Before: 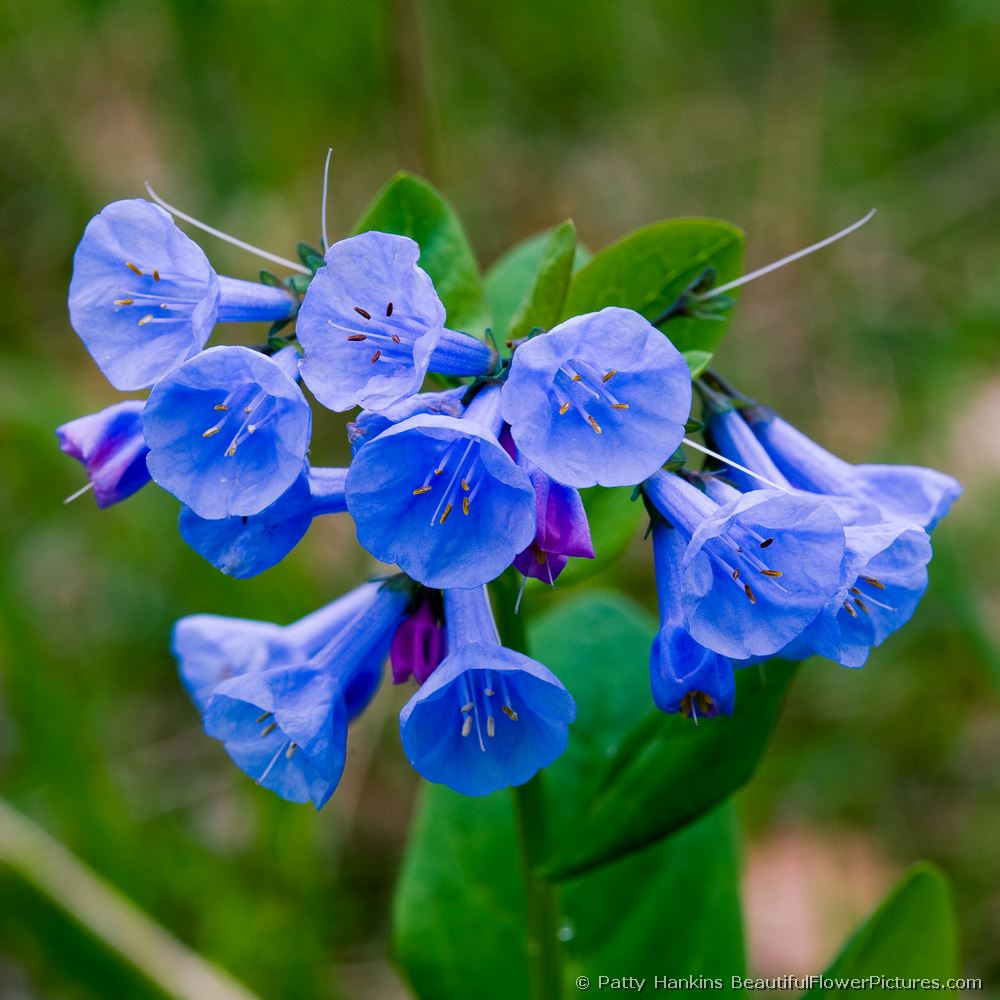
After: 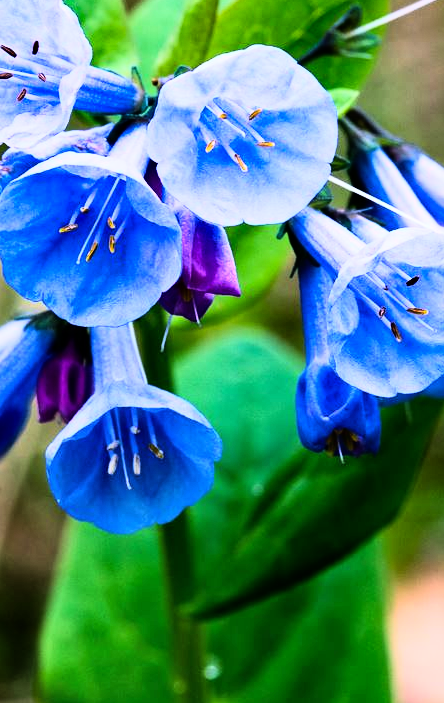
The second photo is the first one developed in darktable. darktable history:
crop: left 35.432%, top 26.233%, right 20.145%, bottom 3.432%
rgb curve: curves: ch0 [(0, 0) (0.21, 0.15) (0.24, 0.21) (0.5, 0.75) (0.75, 0.96) (0.89, 0.99) (1, 1)]; ch1 [(0, 0.02) (0.21, 0.13) (0.25, 0.2) (0.5, 0.67) (0.75, 0.9) (0.89, 0.97) (1, 1)]; ch2 [(0, 0.02) (0.21, 0.13) (0.25, 0.2) (0.5, 0.67) (0.75, 0.9) (0.89, 0.97) (1, 1)], compensate middle gray true
shadows and highlights: radius 264.75, soften with gaussian
white balance: emerald 1
